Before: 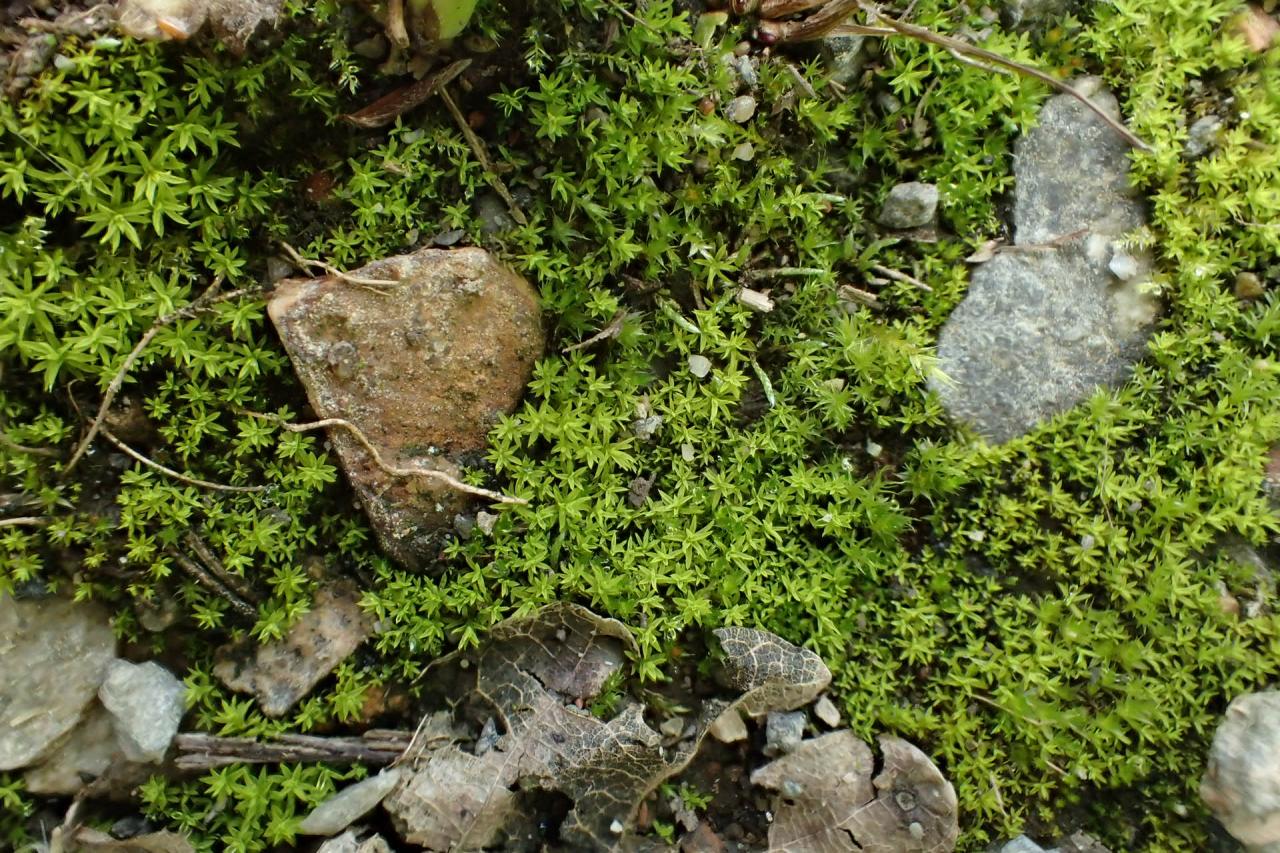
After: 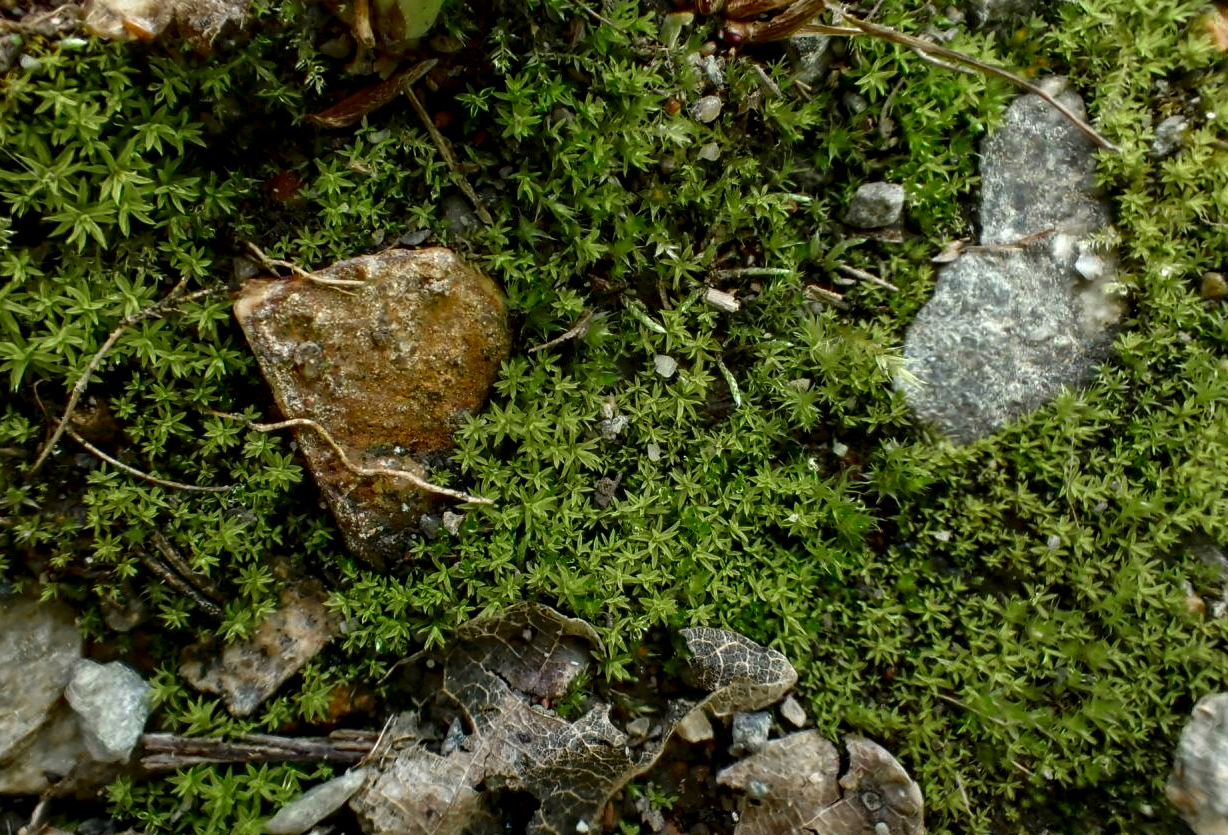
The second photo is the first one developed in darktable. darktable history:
crop and rotate: left 2.728%, right 1.32%, bottom 2.038%
color zones: curves: ch0 [(0.11, 0.396) (0.195, 0.36) (0.25, 0.5) (0.303, 0.412) (0.357, 0.544) (0.75, 0.5) (0.967, 0.328)]; ch1 [(0, 0.468) (0.112, 0.512) (0.202, 0.6) (0.25, 0.5) (0.307, 0.352) (0.357, 0.544) (0.75, 0.5) (0.963, 0.524)]
exposure: exposure 0.15 EV, compensate highlight preservation false
local contrast: on, module defaults
contrast brightness saturation: brightness -0.202, saturation 0.082
